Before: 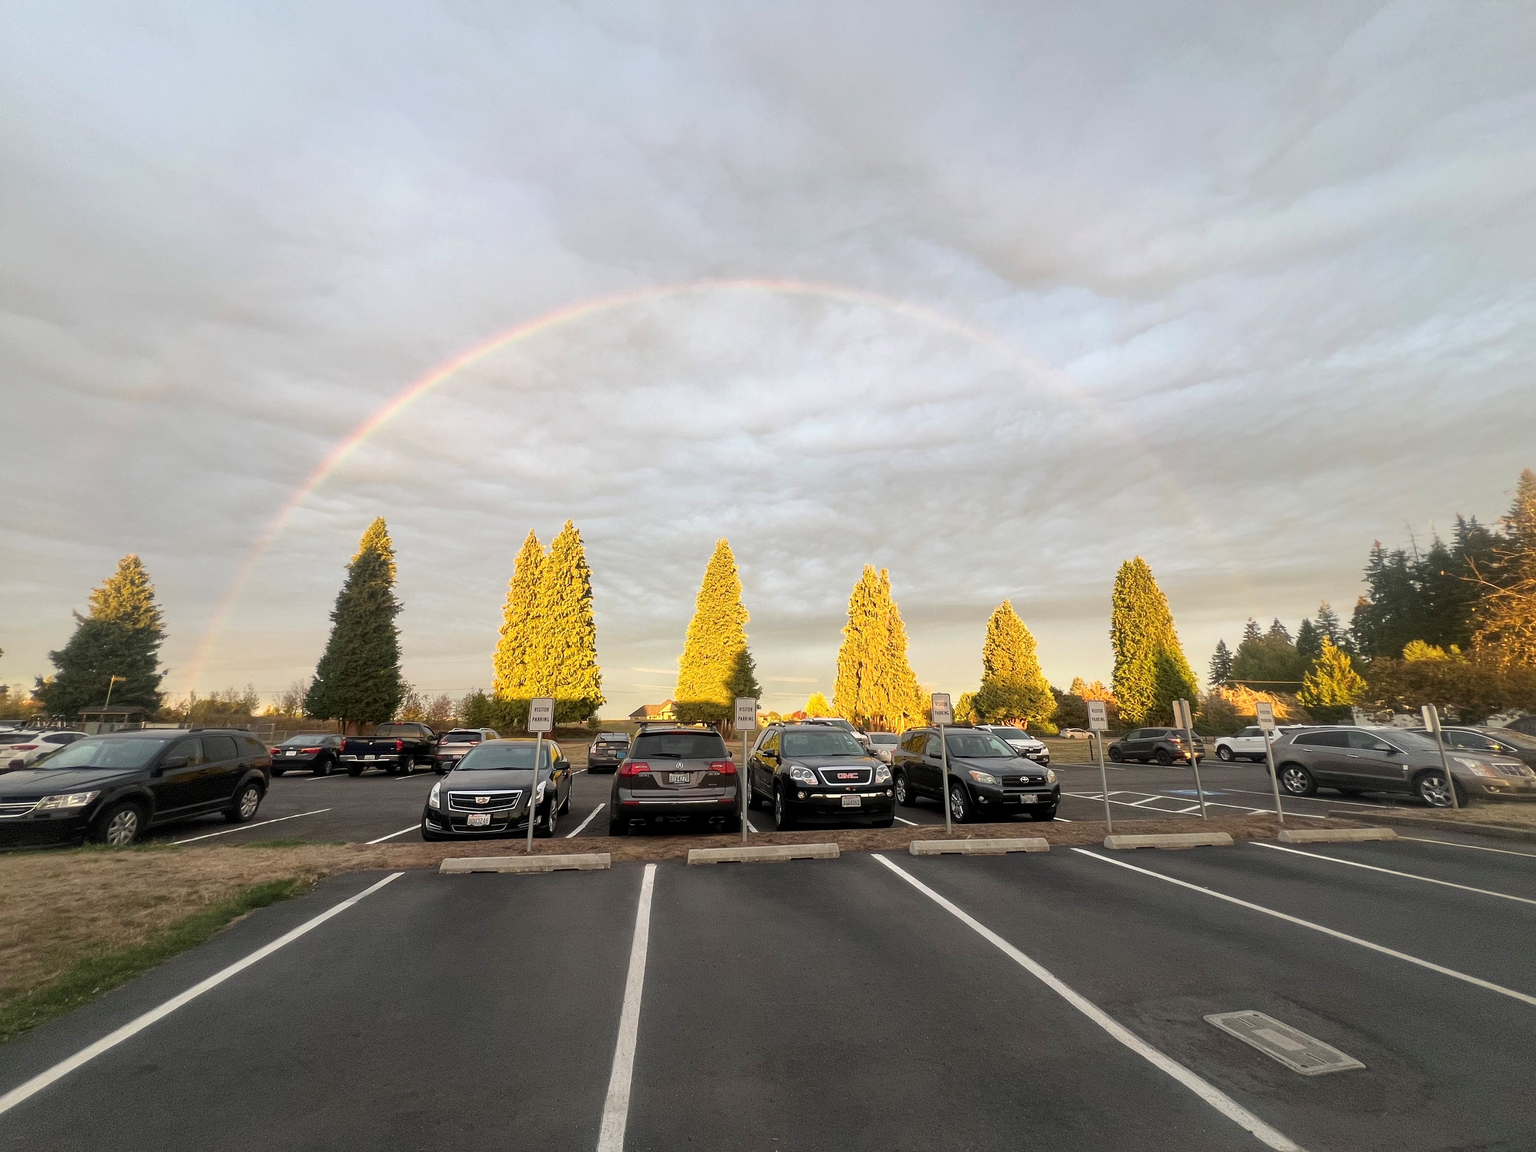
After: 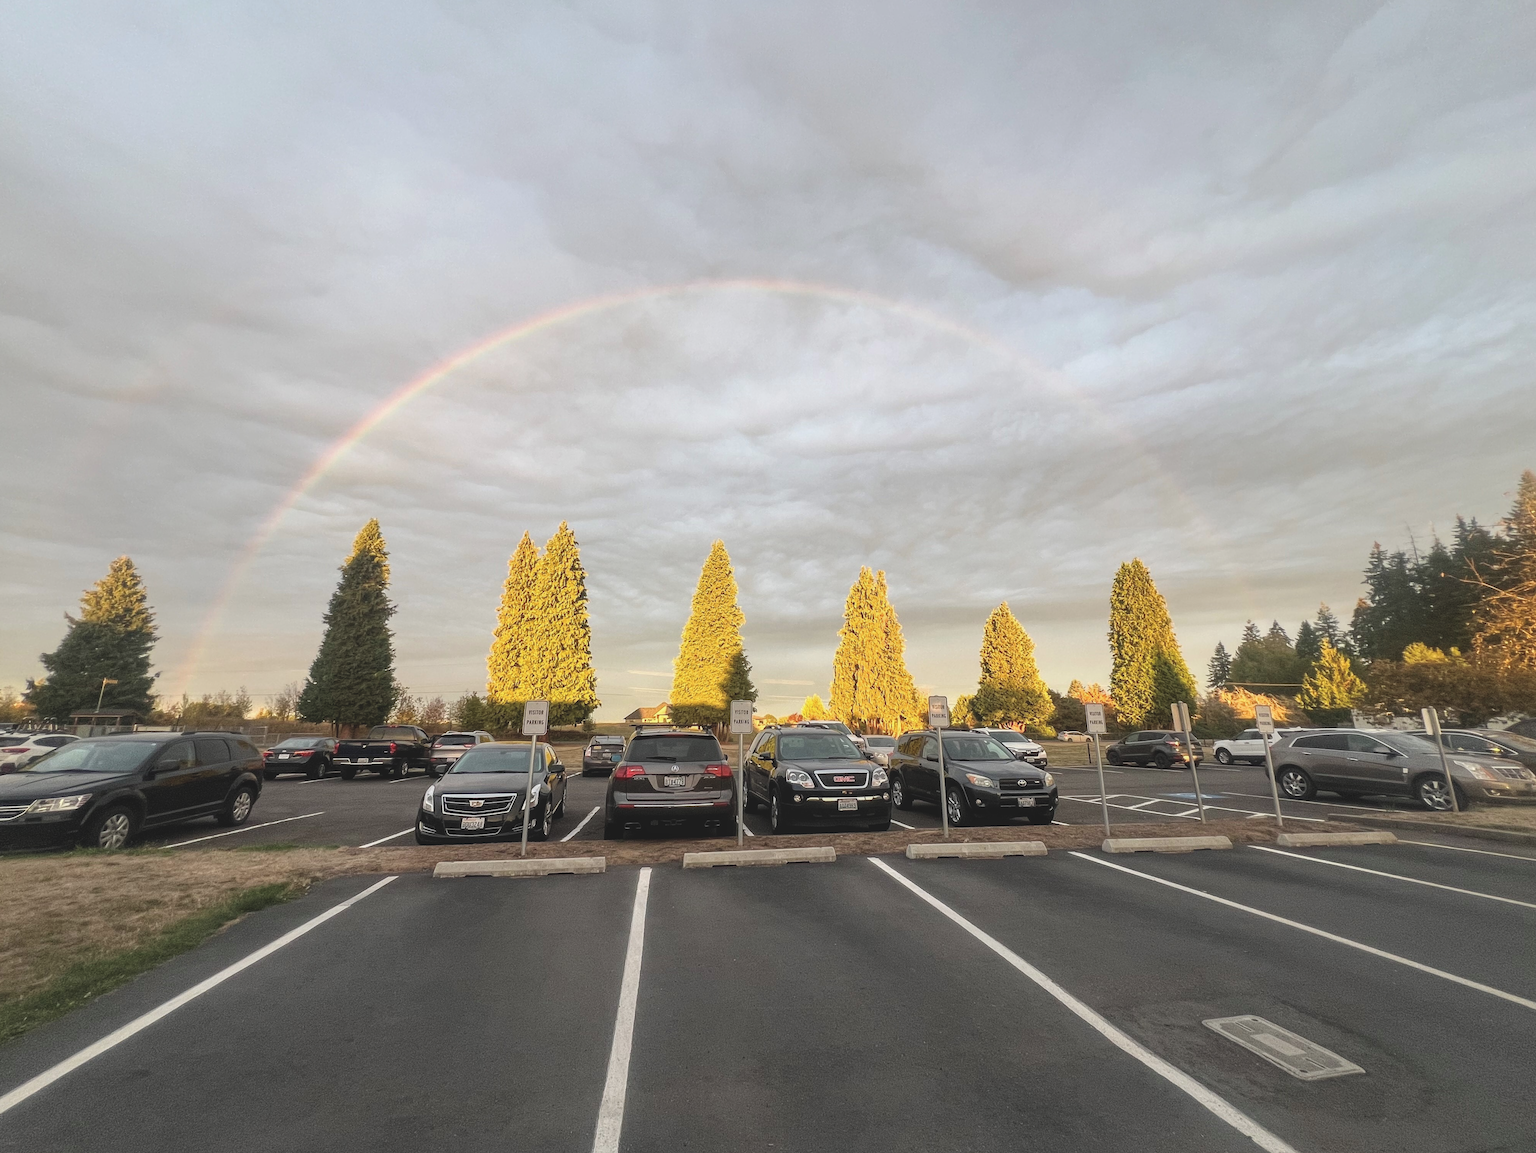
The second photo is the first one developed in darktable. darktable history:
color balance: lift [1.01, 1, 1, 1], gamma [1.097, 1, 1, 1], gain [0.85, 1, 1, 1]
local contrast: on, module defaults
crop and rotate: left 0.614%, top 0.179%, bottom 0.309%
